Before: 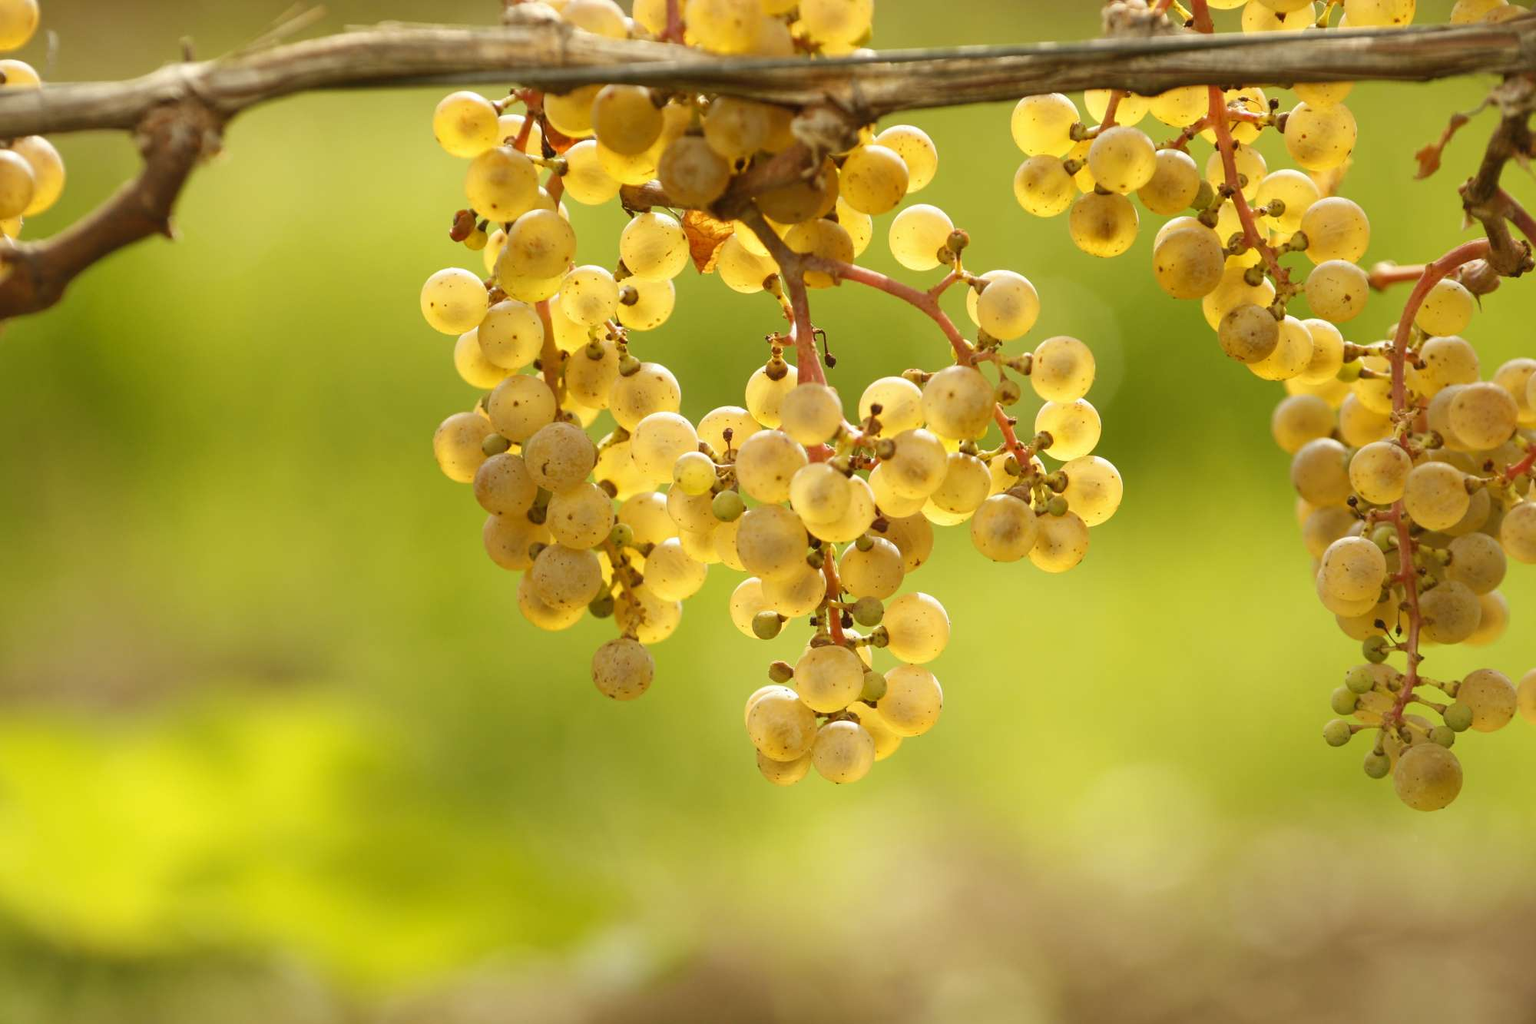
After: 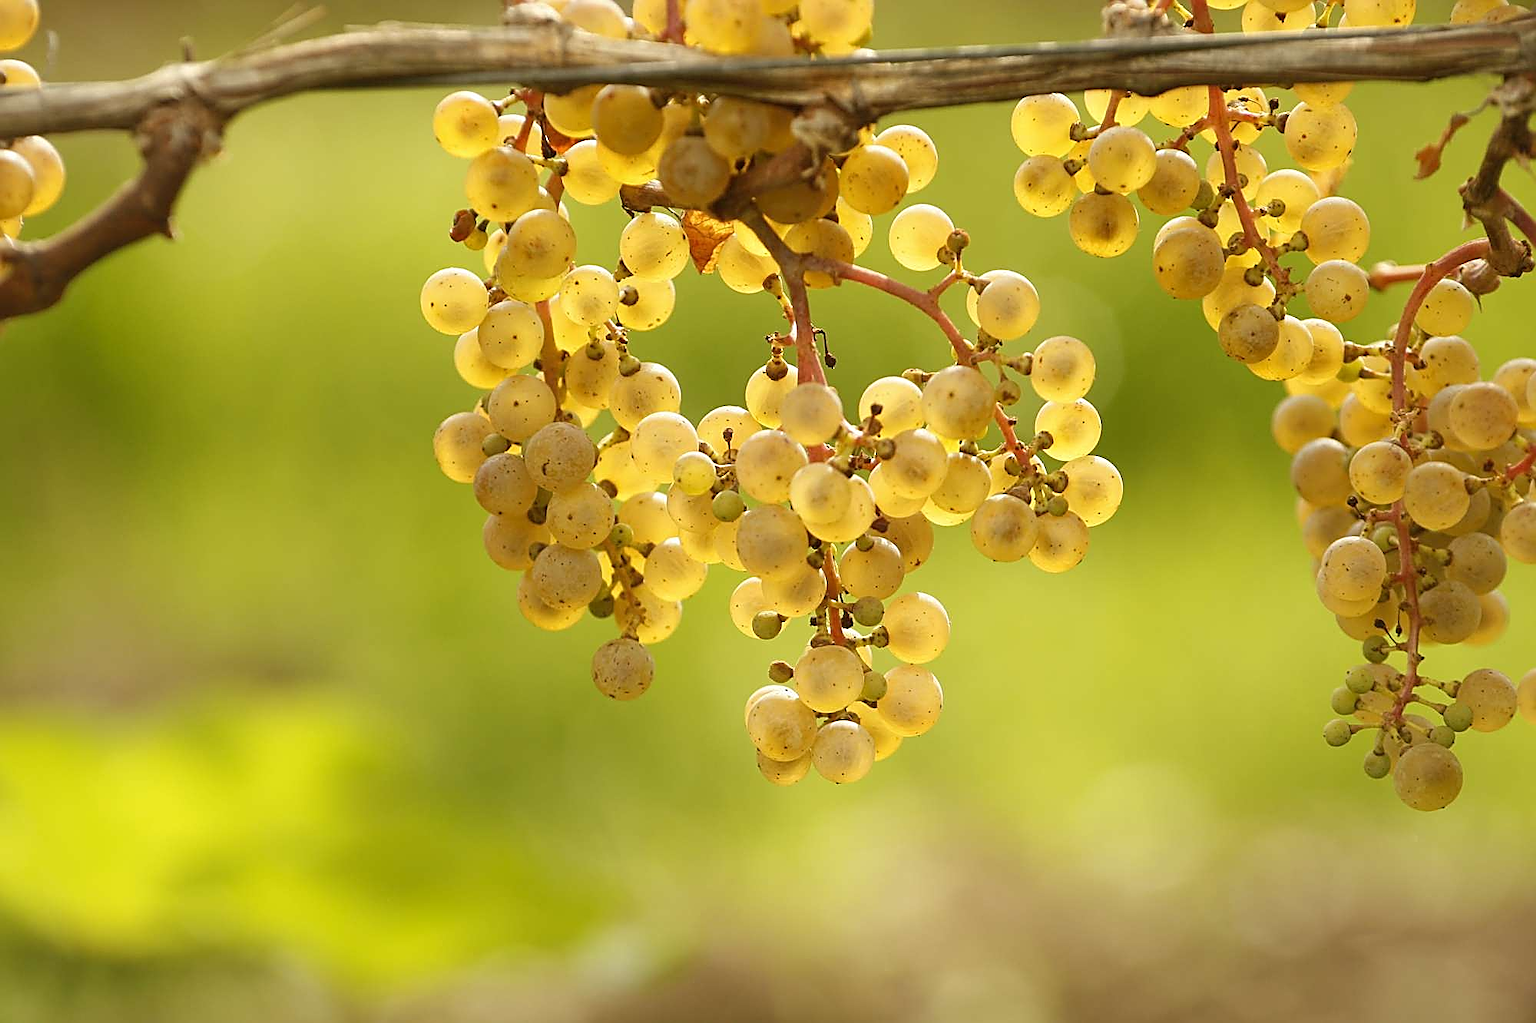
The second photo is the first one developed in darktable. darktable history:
sharpen: radius 1.66, amount 1.281
